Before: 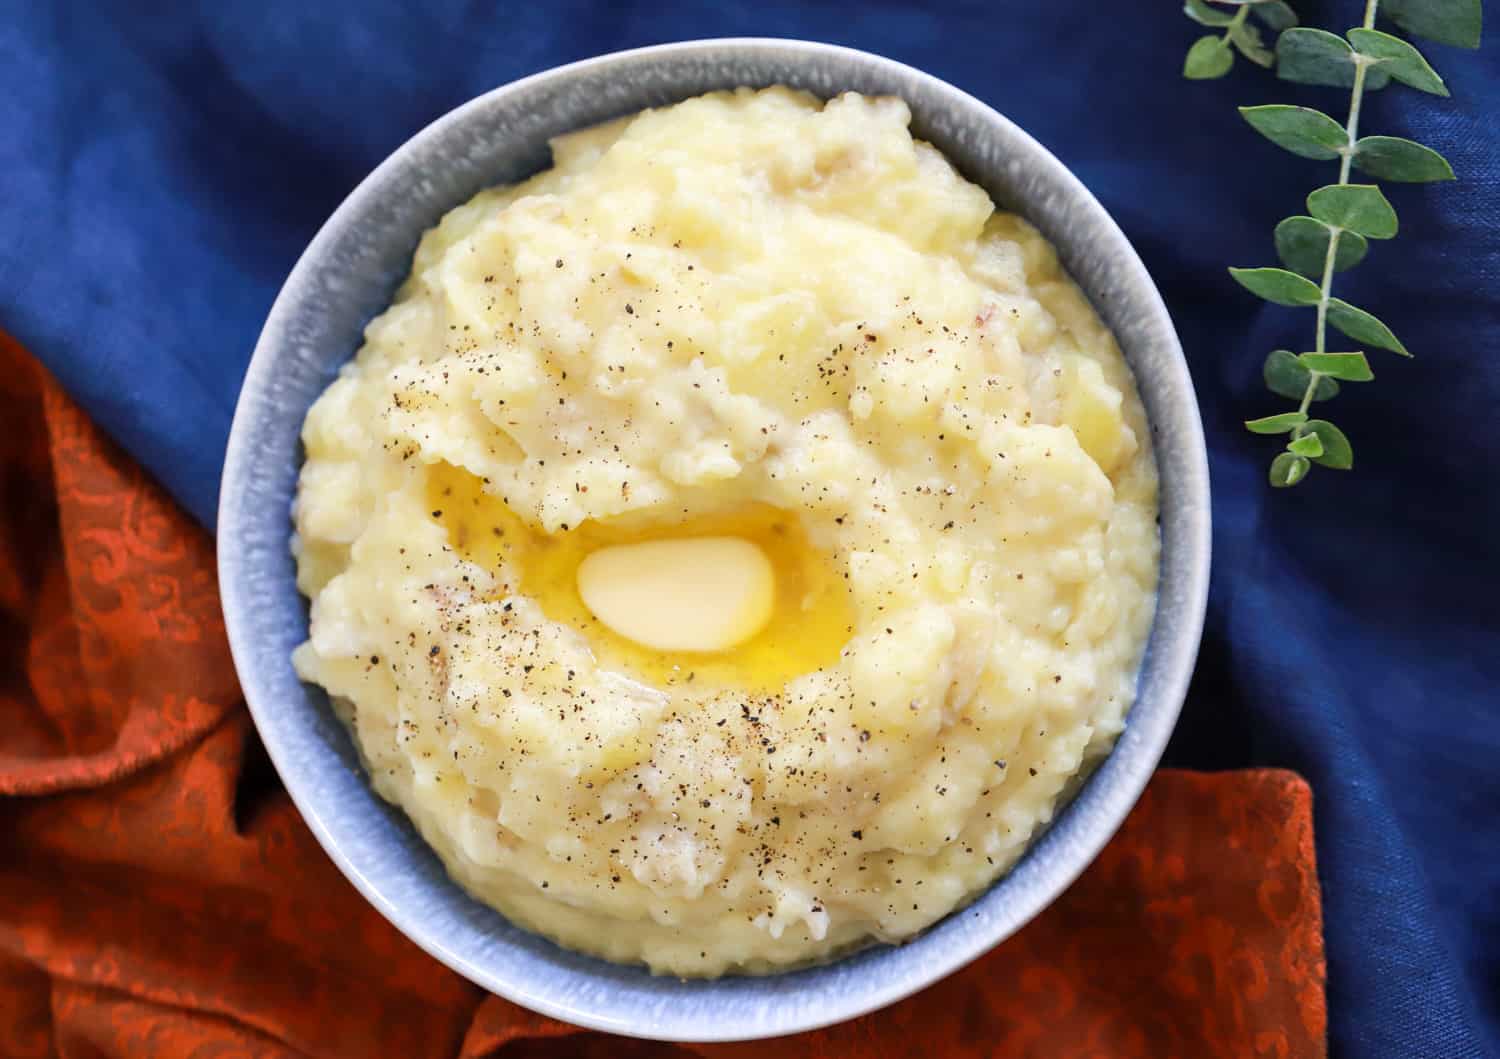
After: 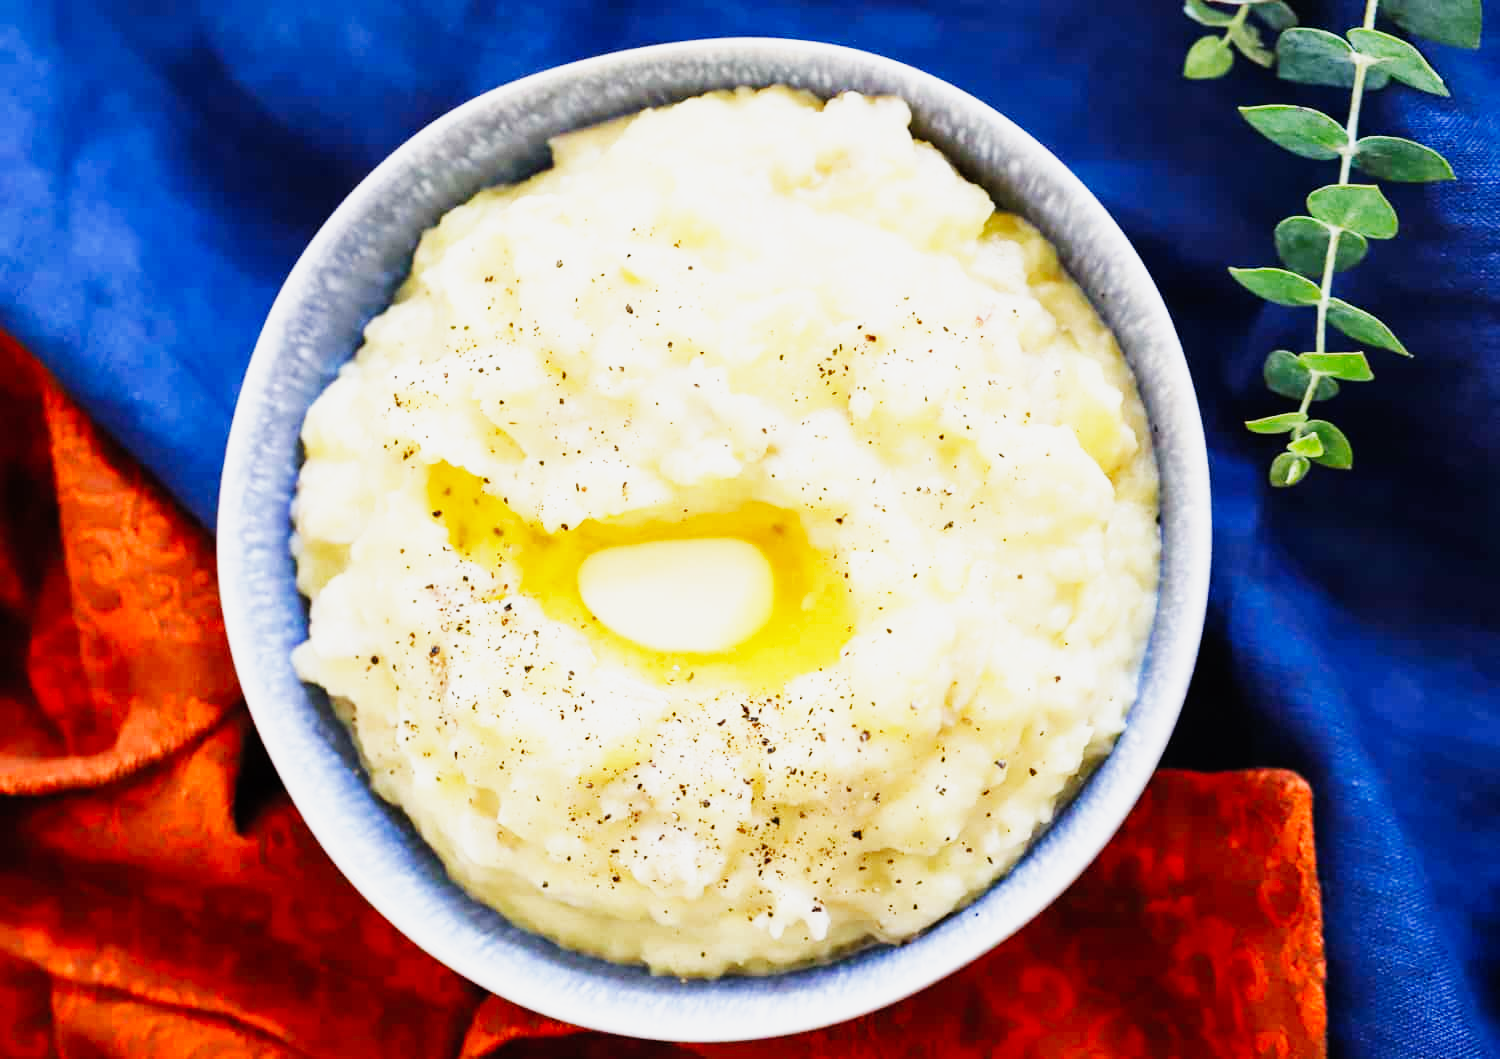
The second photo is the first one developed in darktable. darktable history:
shadows and highlights: shadows 25.78, white point adjustment -2.88, highlights -30.08
base curve: curves: ch0 [(0, 0) (0.007, 0.004) (0.027, 0.03) (0.046, 0.07) (0.207, 0.54) (0.442, 0.872) (0.673, 0.972) (1, 1)], preserve colors none
